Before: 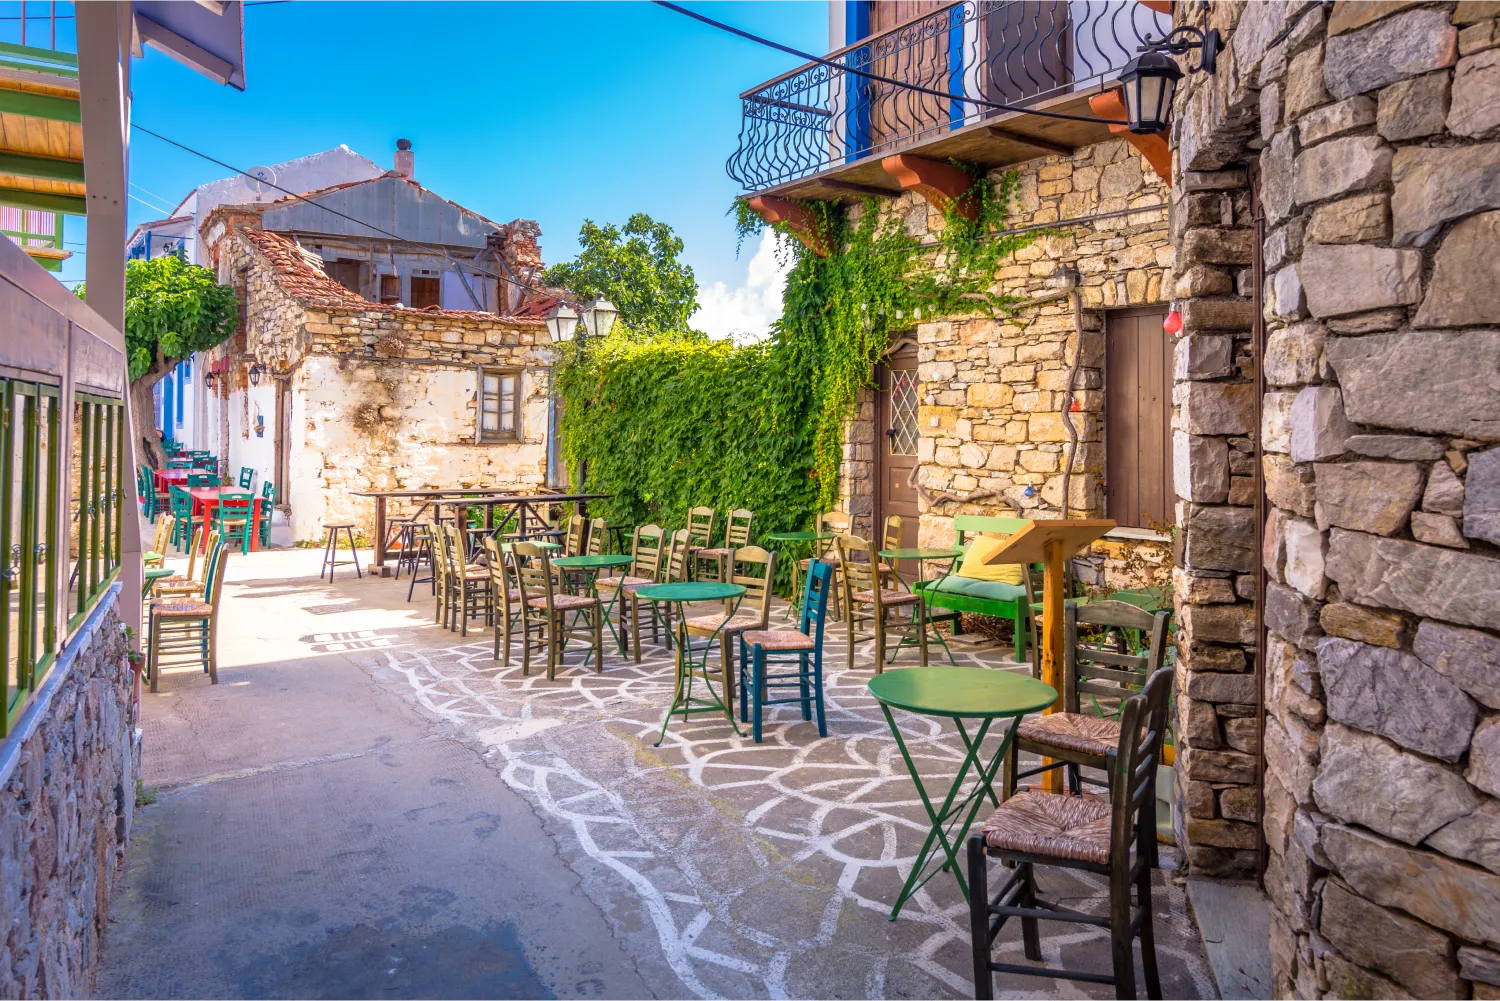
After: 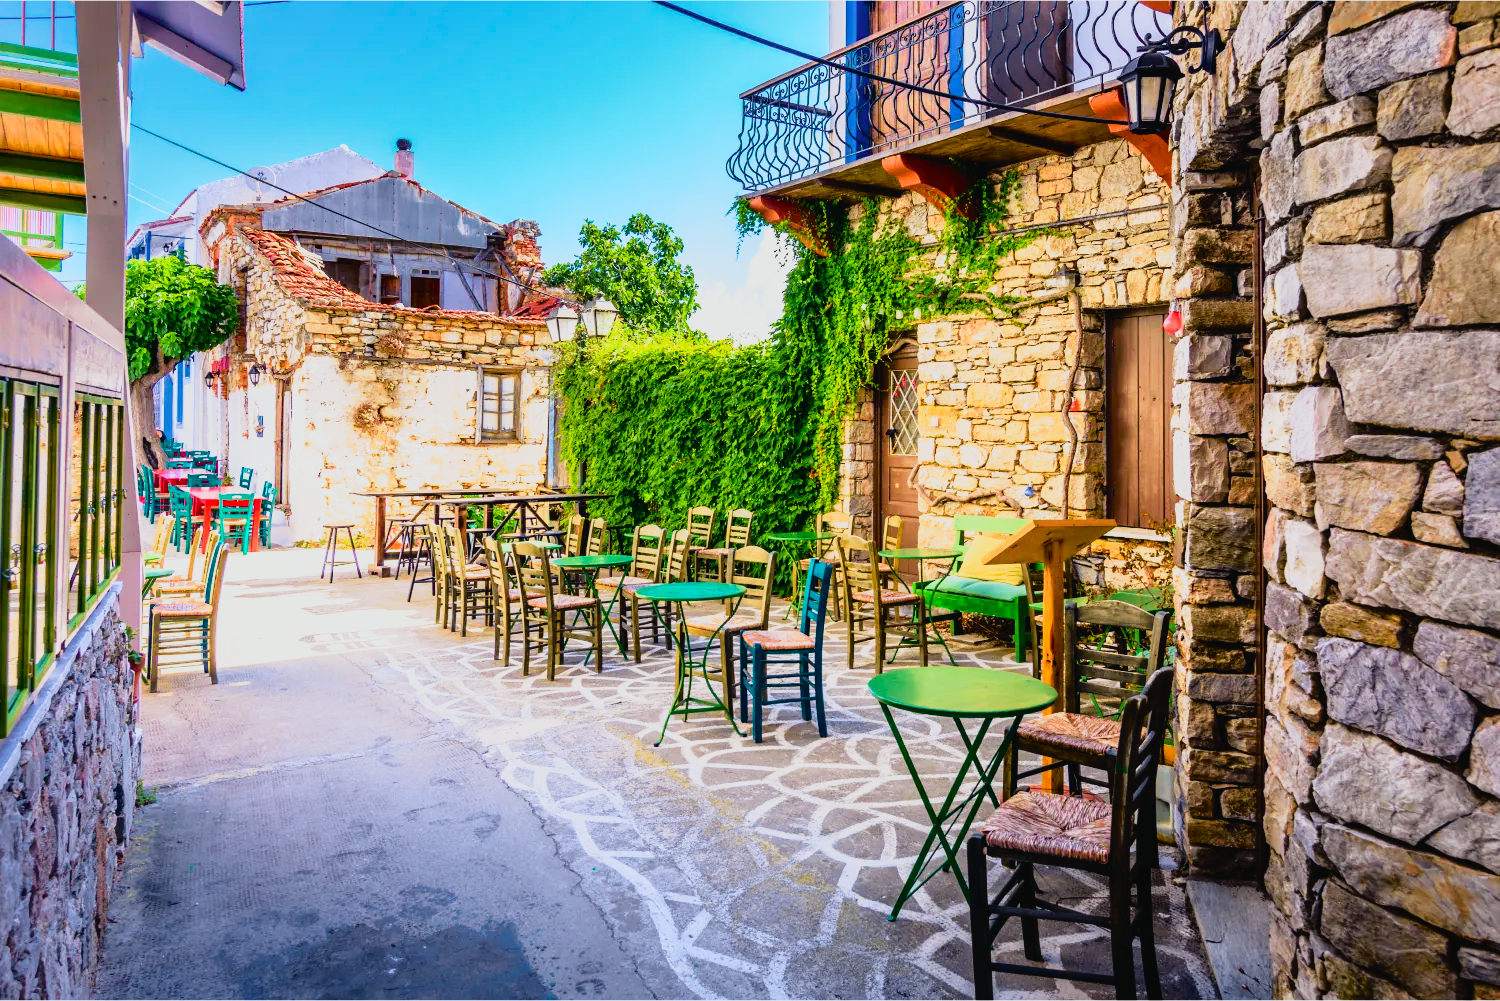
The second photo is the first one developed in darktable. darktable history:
tone curve: curves: ch0 [(0, 0.022) (0.114, 0.088) (0.282, 0.316) (0.446, 0.511) (0.613, 0.693) (0.786, 0.843) (0.999, 0.949)]; ch1 [(0, 0) (0.395, 0.343) (0.463, 0.427) (0.486, 0.474) (0.503, 0.5) (0.535, 0.522) (0.555, 0.546) (0.594, 0.614) (0.755, 0.793) (1, 1)]; ch2 [(0, 0) (0.369, 0.388) (0.449, 0.431) (0.501, 0.5) (0.528, 0.517) (0.561, 0.59) (0.612, 0.646) (0.697, 0.721) (1, 1)], color space Lab, independent channels, preserve colors none
sigmoid: contrast 1.8
